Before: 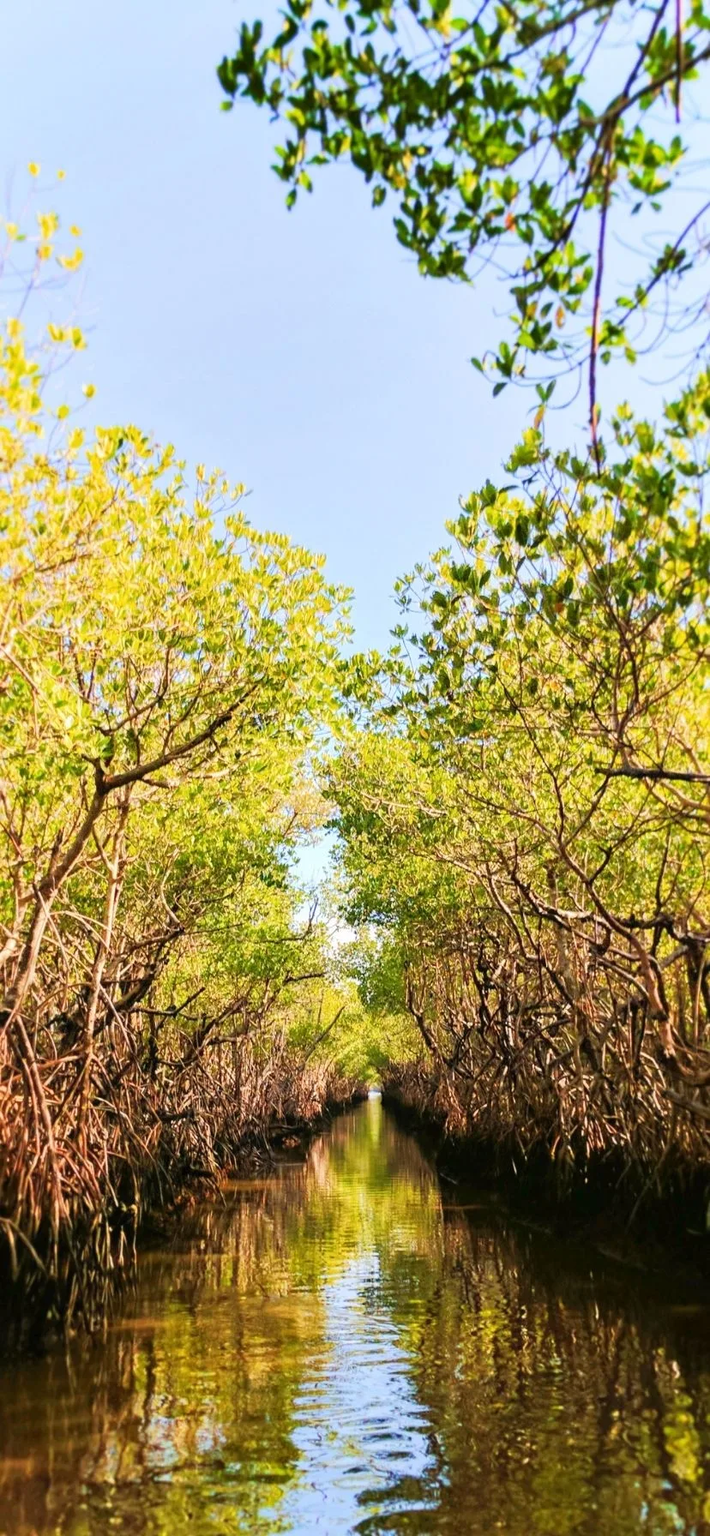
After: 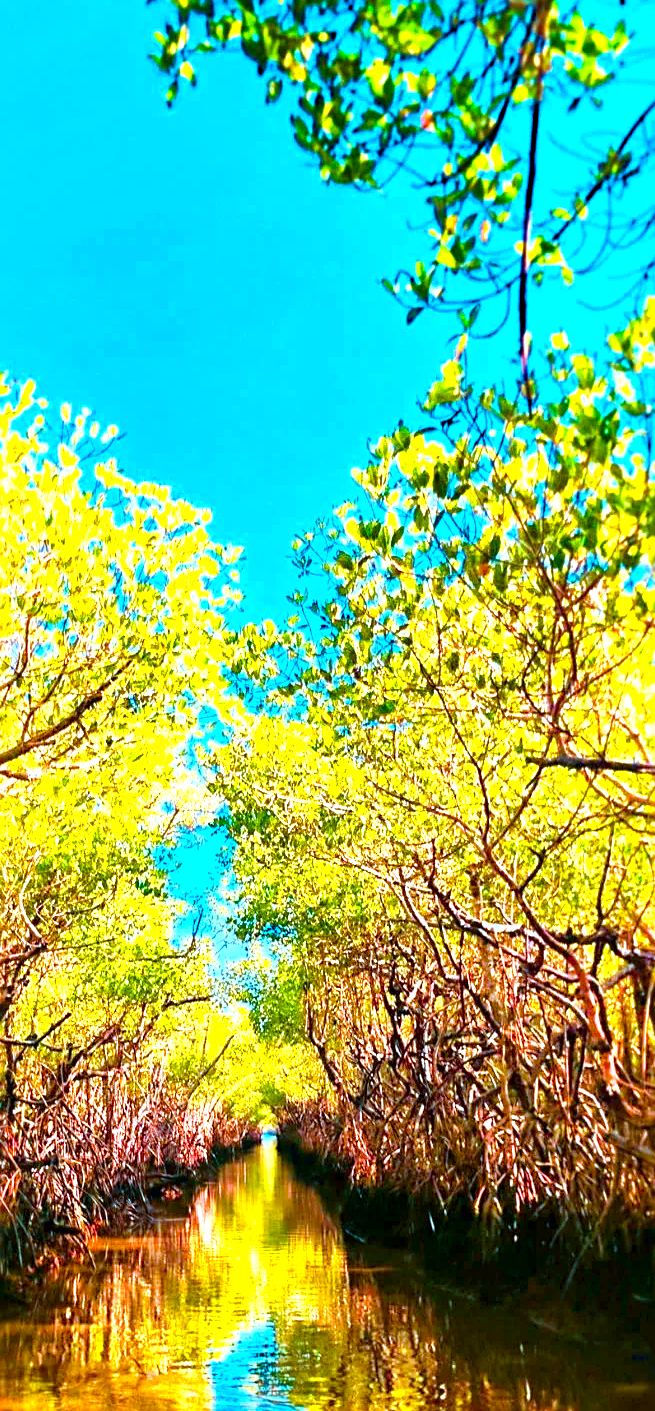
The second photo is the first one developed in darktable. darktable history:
exposure: exposure -0.022 EV, compensate exposure bias true, compensate highlight preservation false
local contrast: mode bilateral grid, contrast 25, coarseness 60, detail 152%, midtone range 0.2
color calibration: output R [1.422, -0.35, -0.252, 0], output G [-0.238, 1.259, -0.084, 0], output B [-0.081, -0.196, 1.58, 0], output brightness [0.49, 0.671, -0.57, 0], illuminant as shot in camera, x 0.366, y 0.379, temperature 4423.06 K
crop and rotate: left 20.355%, top 7.793%, right 0.429%, bottom 13.428%
color balance rgb: perceptual saturation grading › global saturation 23.161%, perceptual saturation grading › highlights -24.269%, perceptual saturation grading › mid-tones 24.367%, perceptual saturation grading › shadows 39.423%, global vibrance 20%
sharpen: on, module defaults
